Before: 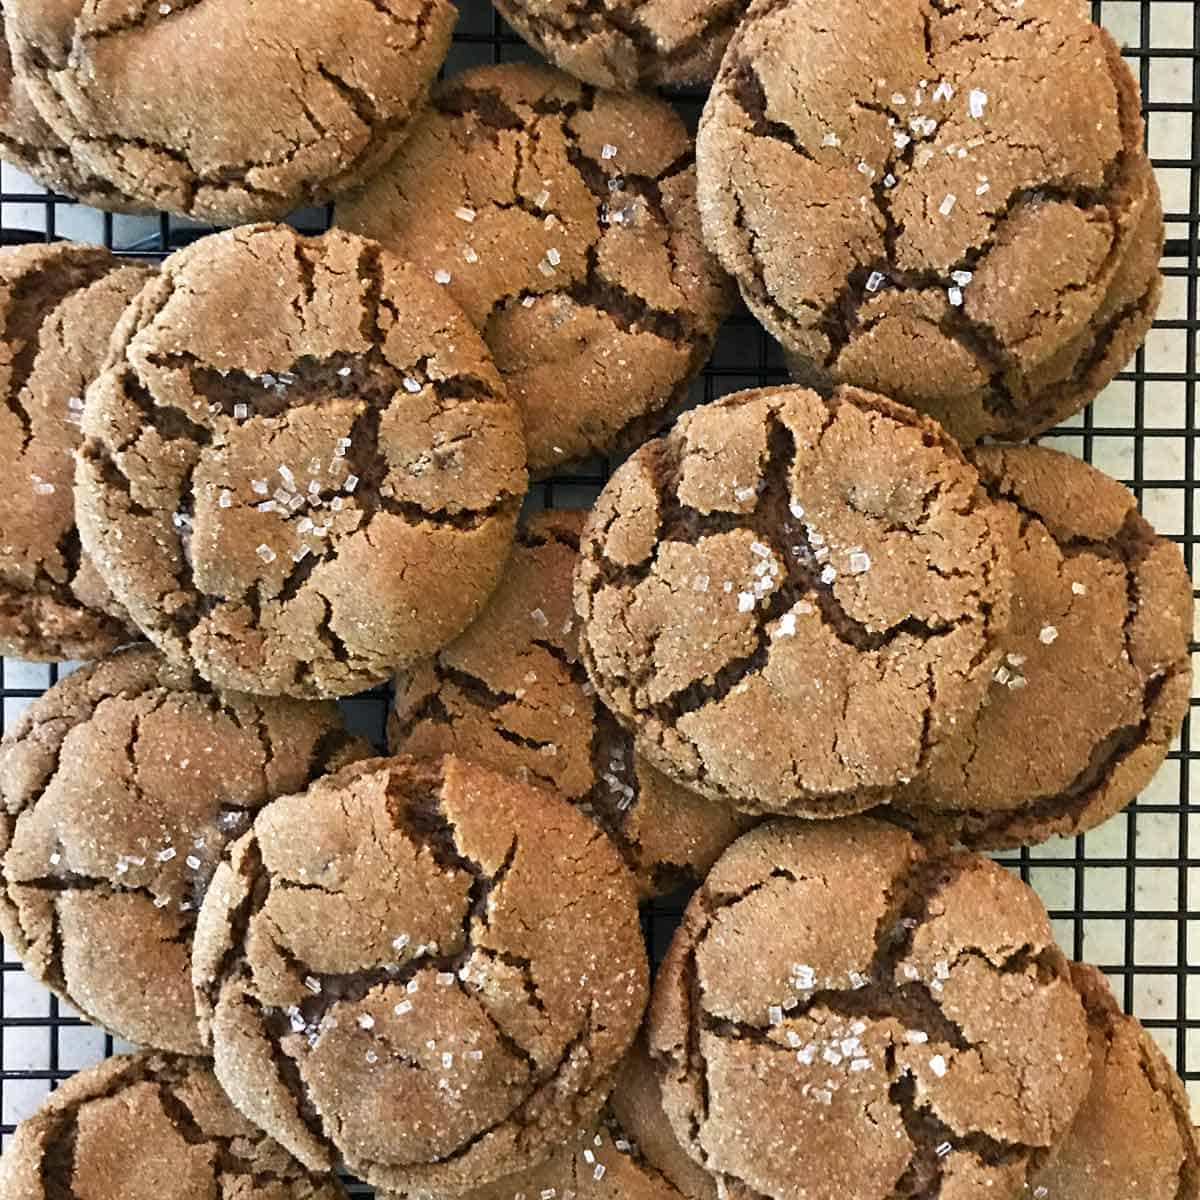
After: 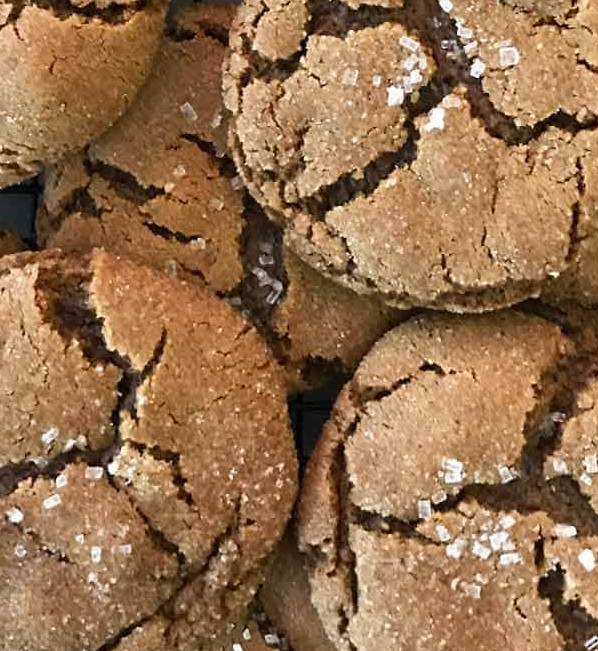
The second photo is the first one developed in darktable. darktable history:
crop: left 29.317%, top 42.225%, right 20.774%, bottom 3.5%
